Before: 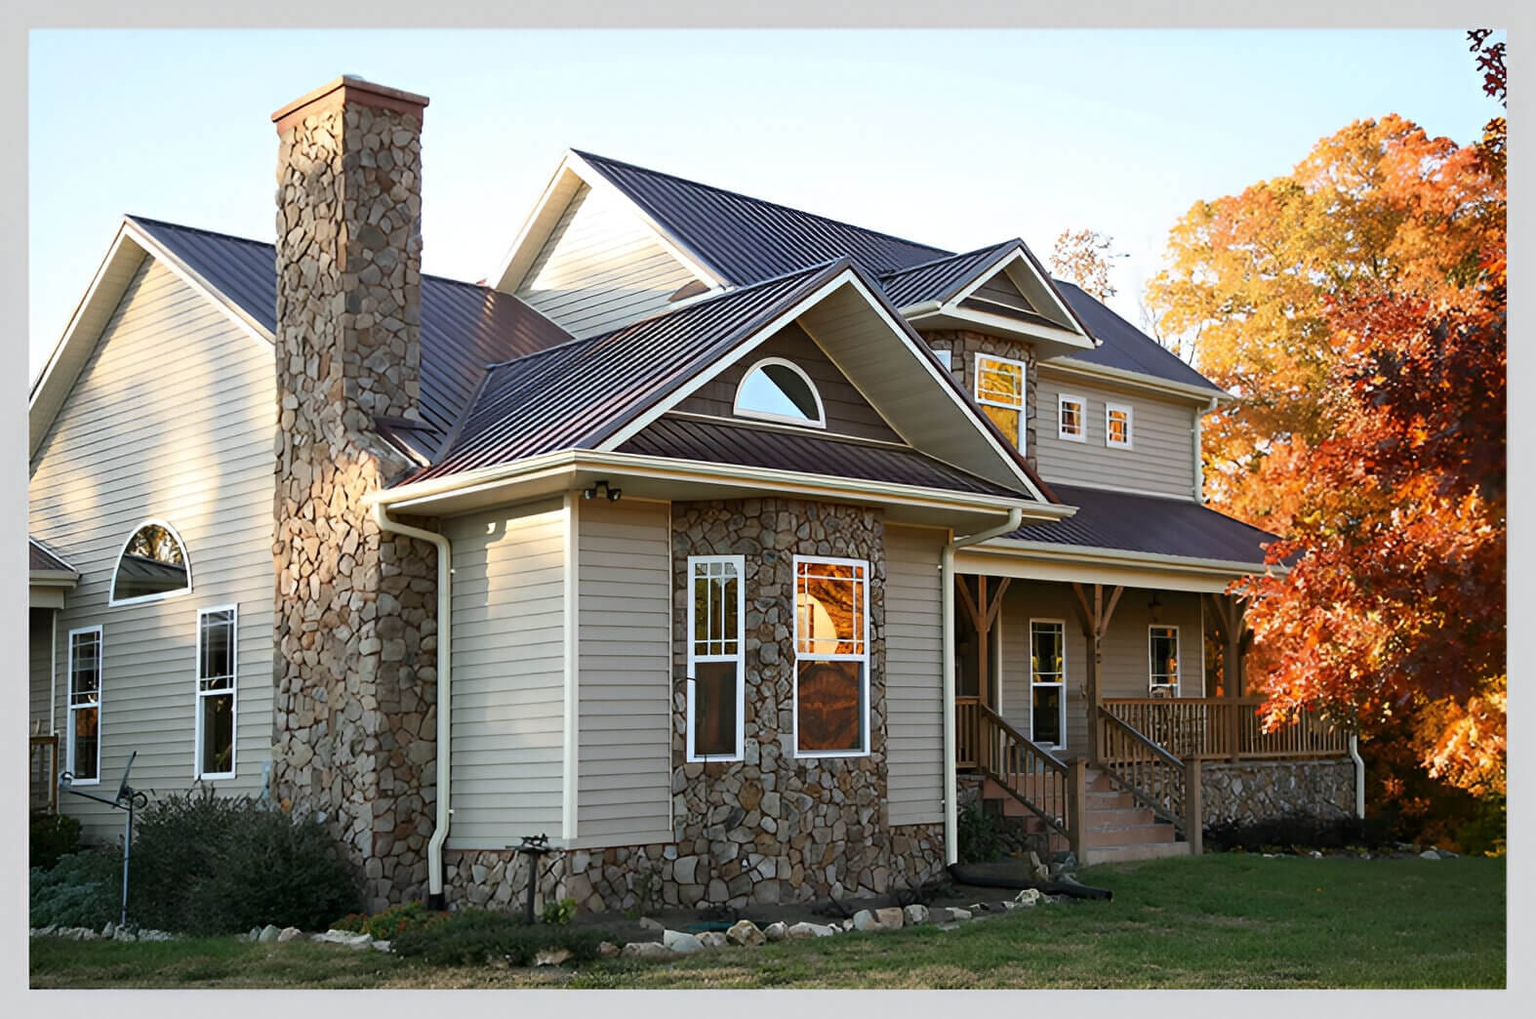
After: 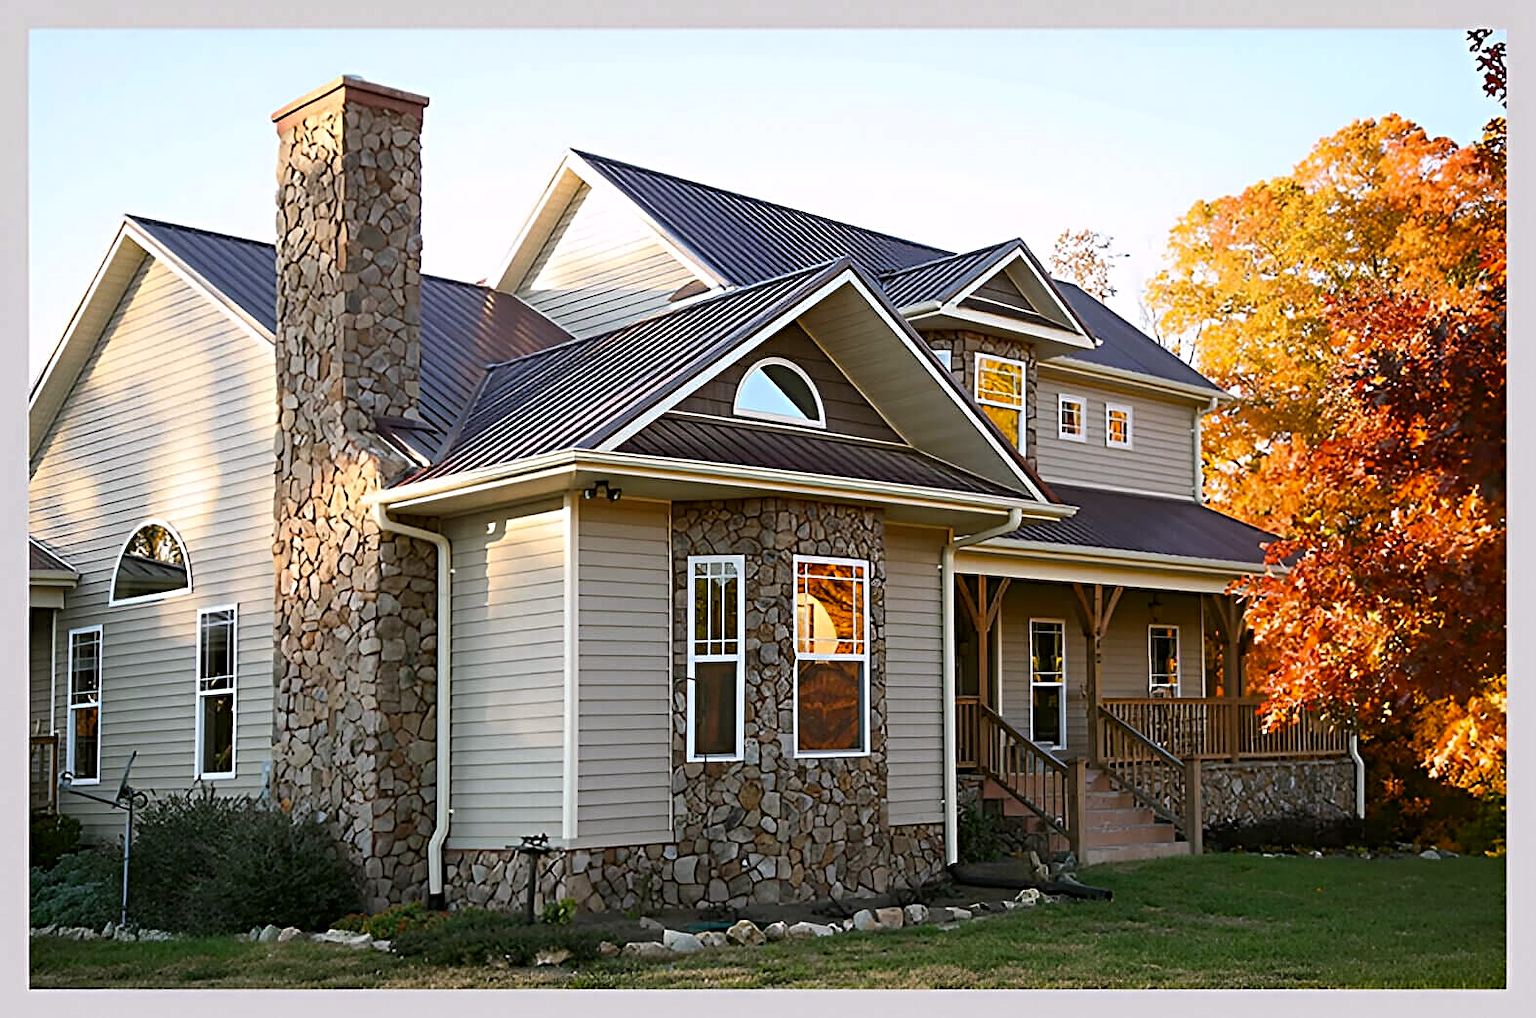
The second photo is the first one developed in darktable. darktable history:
color correction: highlights a* 3.02, highlights b* -1.25, shadows a* -0.109, shadows b* 2.46, saturation 0.978
sharpen: radius 3.12
color balance rgb: perceptual saturation grading › global saturation 19.596%
